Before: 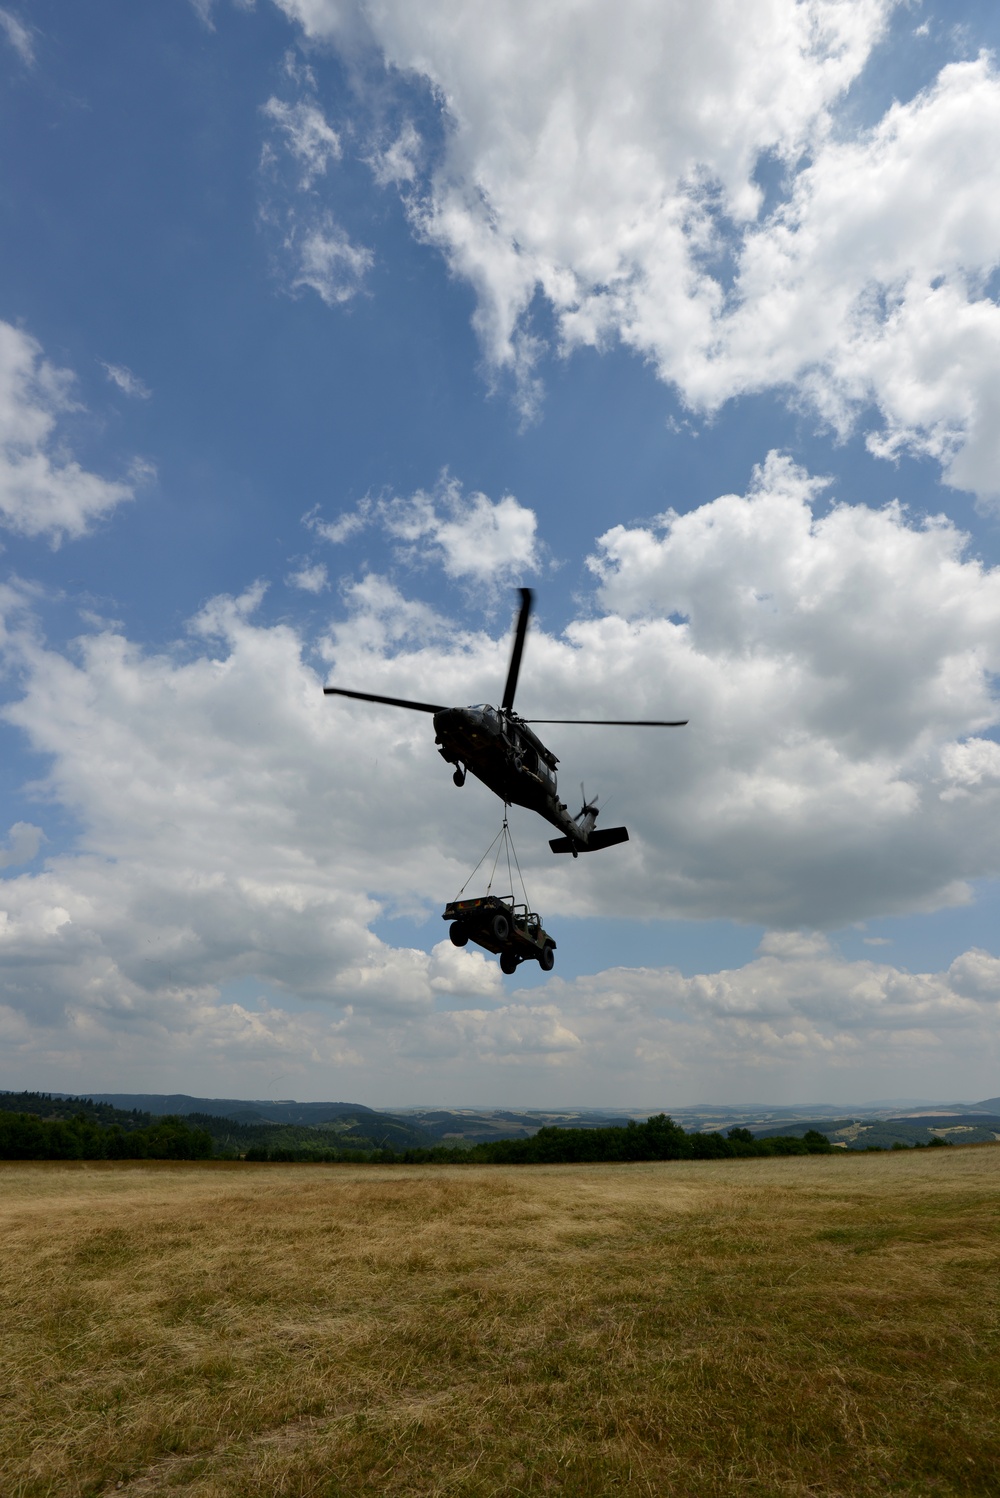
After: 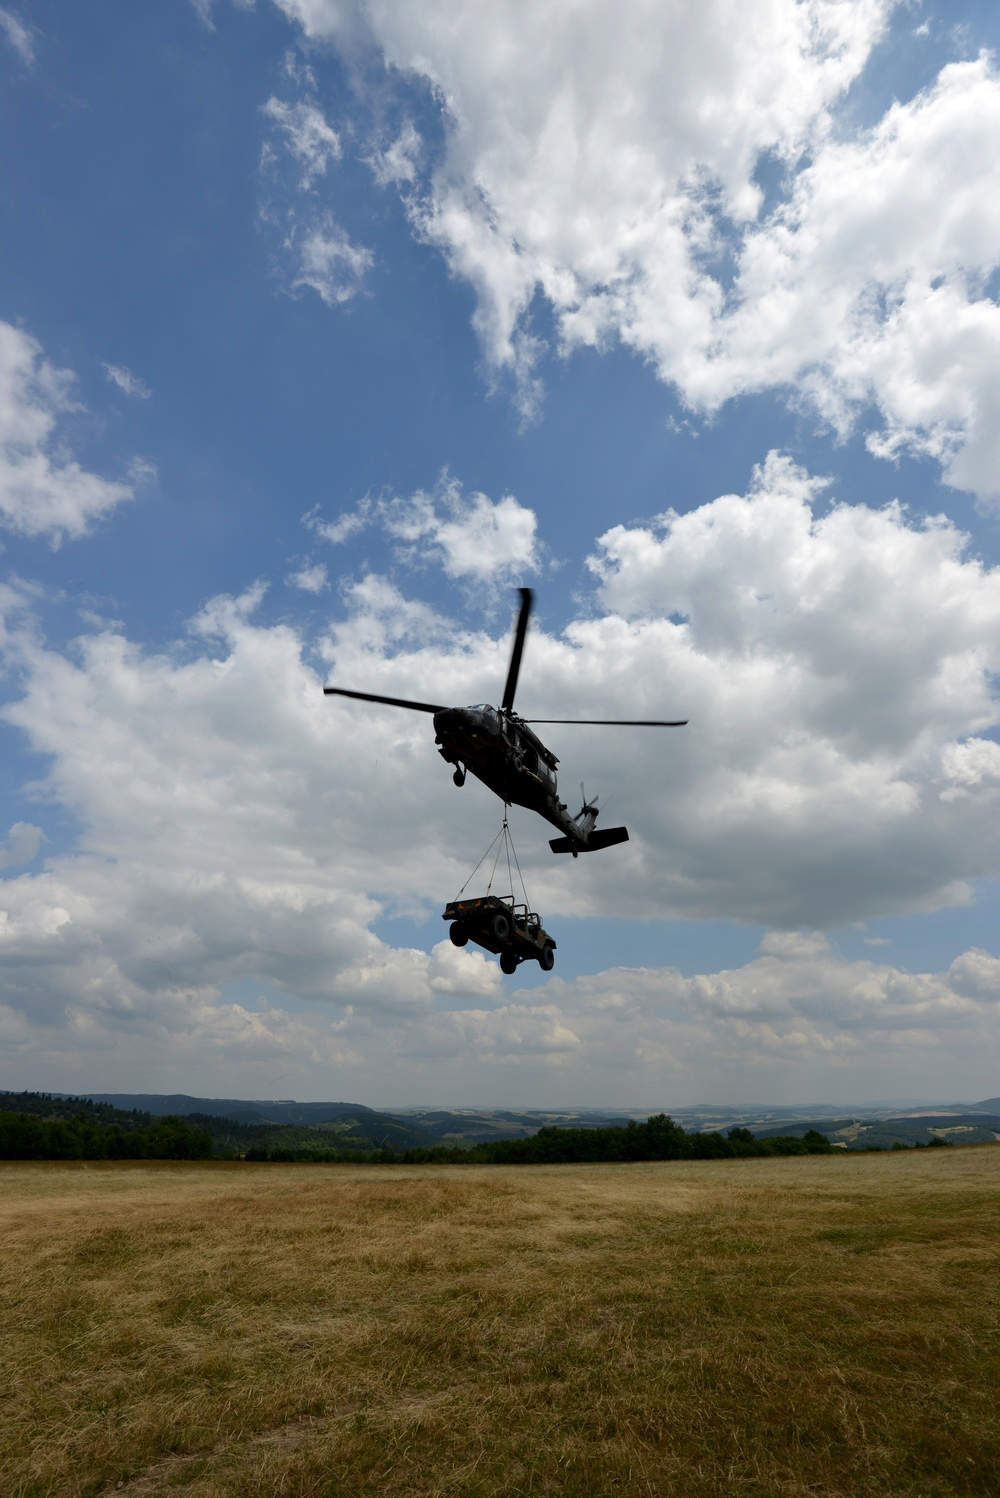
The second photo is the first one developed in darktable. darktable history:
graduated density: rotation -180°, offset 24.95
exposure: exposure 0.081 EV, compensate highlight preservation false
